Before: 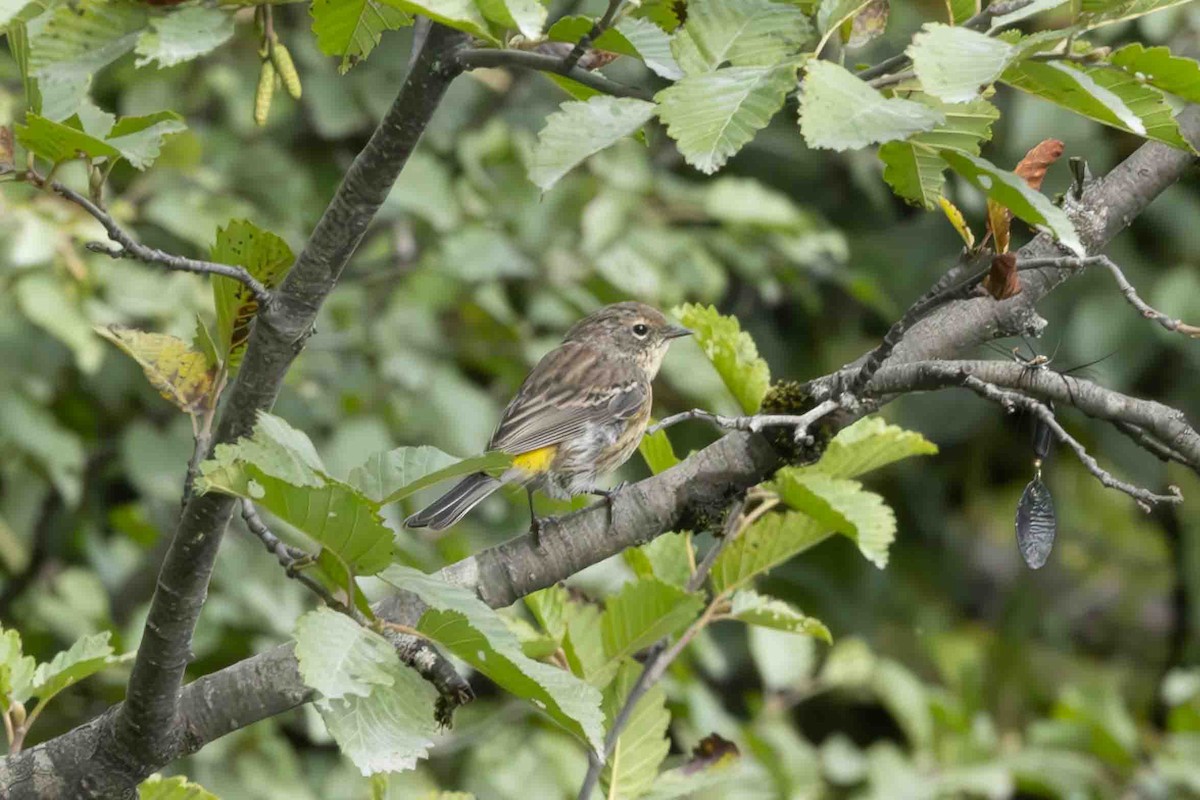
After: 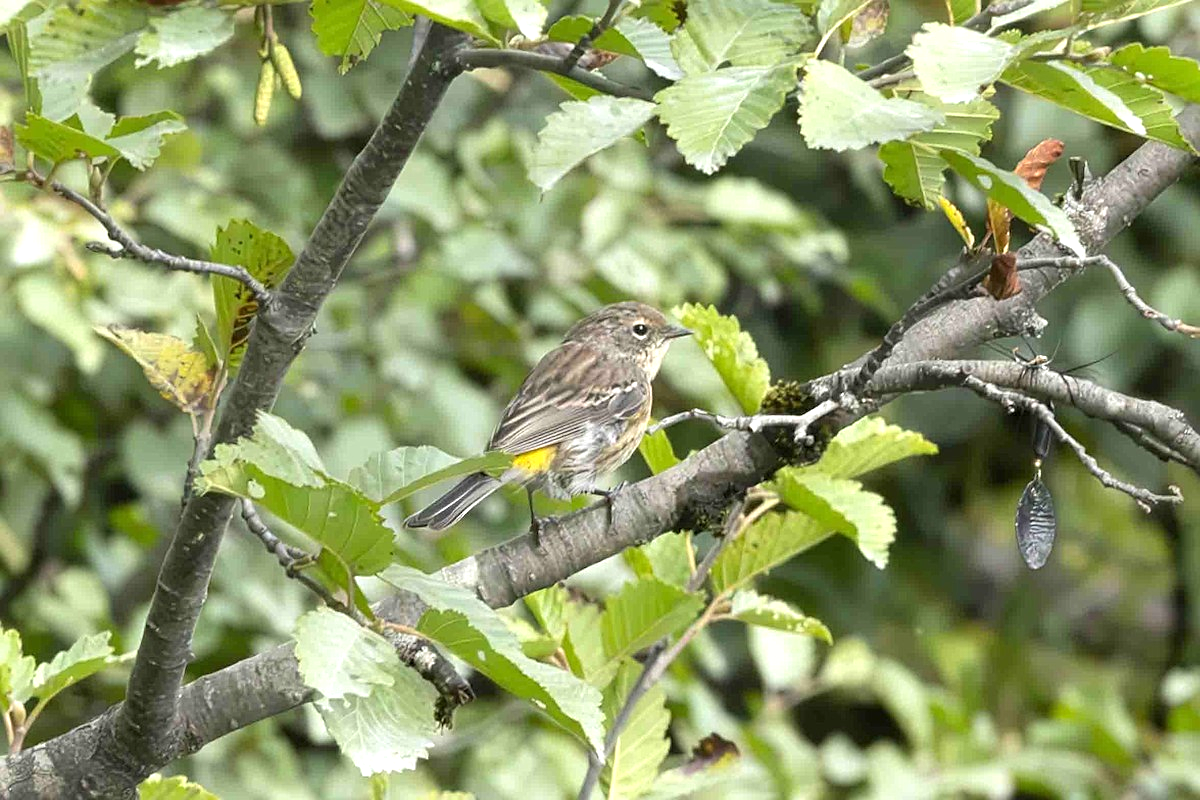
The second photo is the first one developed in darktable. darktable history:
sharpen: amount 0.494
exposure: exposure 0.611 EV, compensate highlight preservation false
